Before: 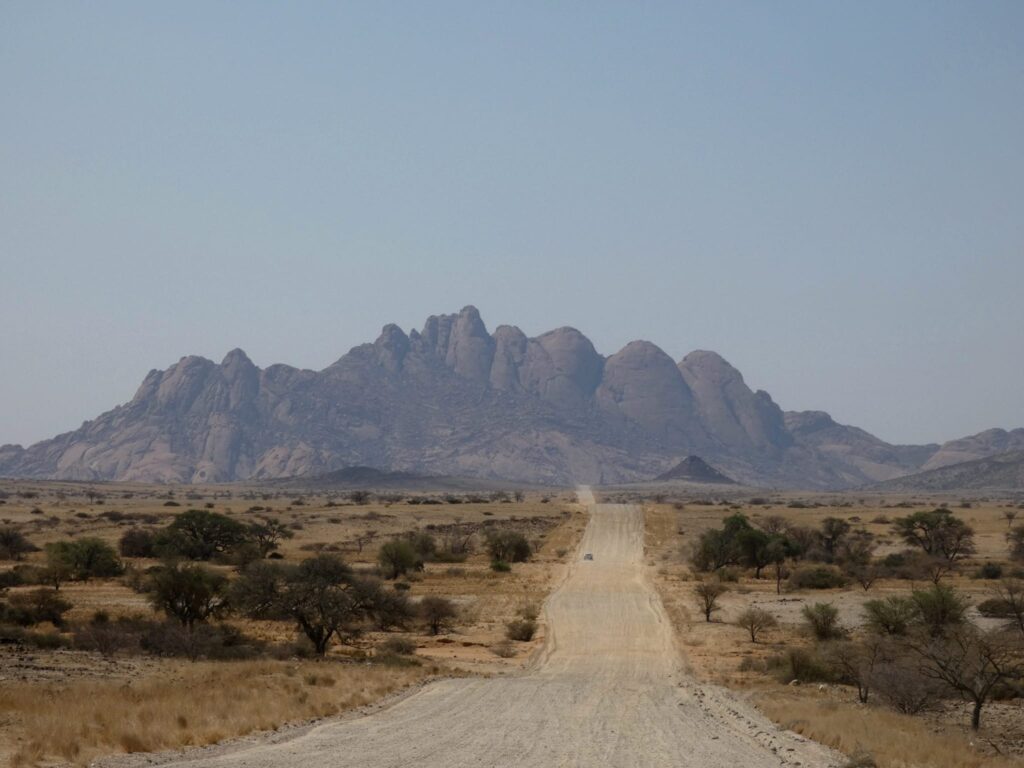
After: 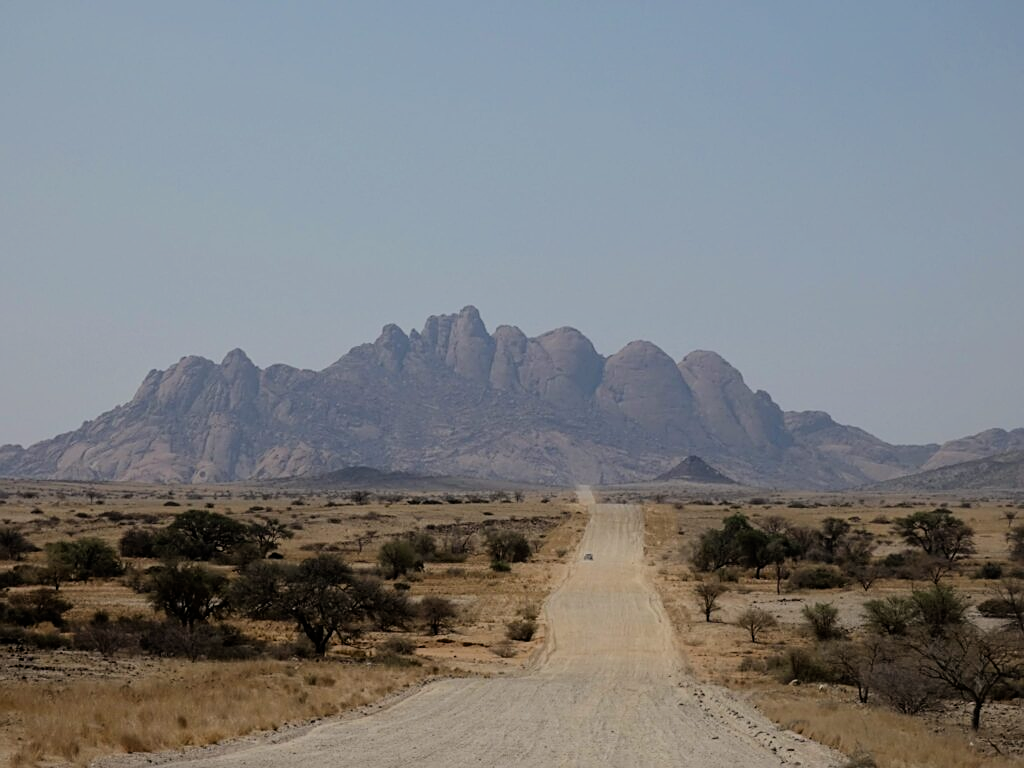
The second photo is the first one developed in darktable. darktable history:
tone equalizer: -8 EV -0.002 EV, -7 EV 0.005 EV, -6 EV -0.009 EV, -5 EV 0.011 EV, -4 EV -0.012 EV, -3 EV 0.007 EV, -2 EV -0.062 EV, -1 EV -0.293 EV, +0 EV -0.582 EV, smoothing diameter 2%, edges refinement/feathering 20, mask exposure compensation -1.57 EV, filter diffusion 5
filmic rgb: black relative exposure -7.65 EV, white relative exposure 4.56 EV, hardness 3.61, color science v6 (2022)
sharpen: on, module defaults
